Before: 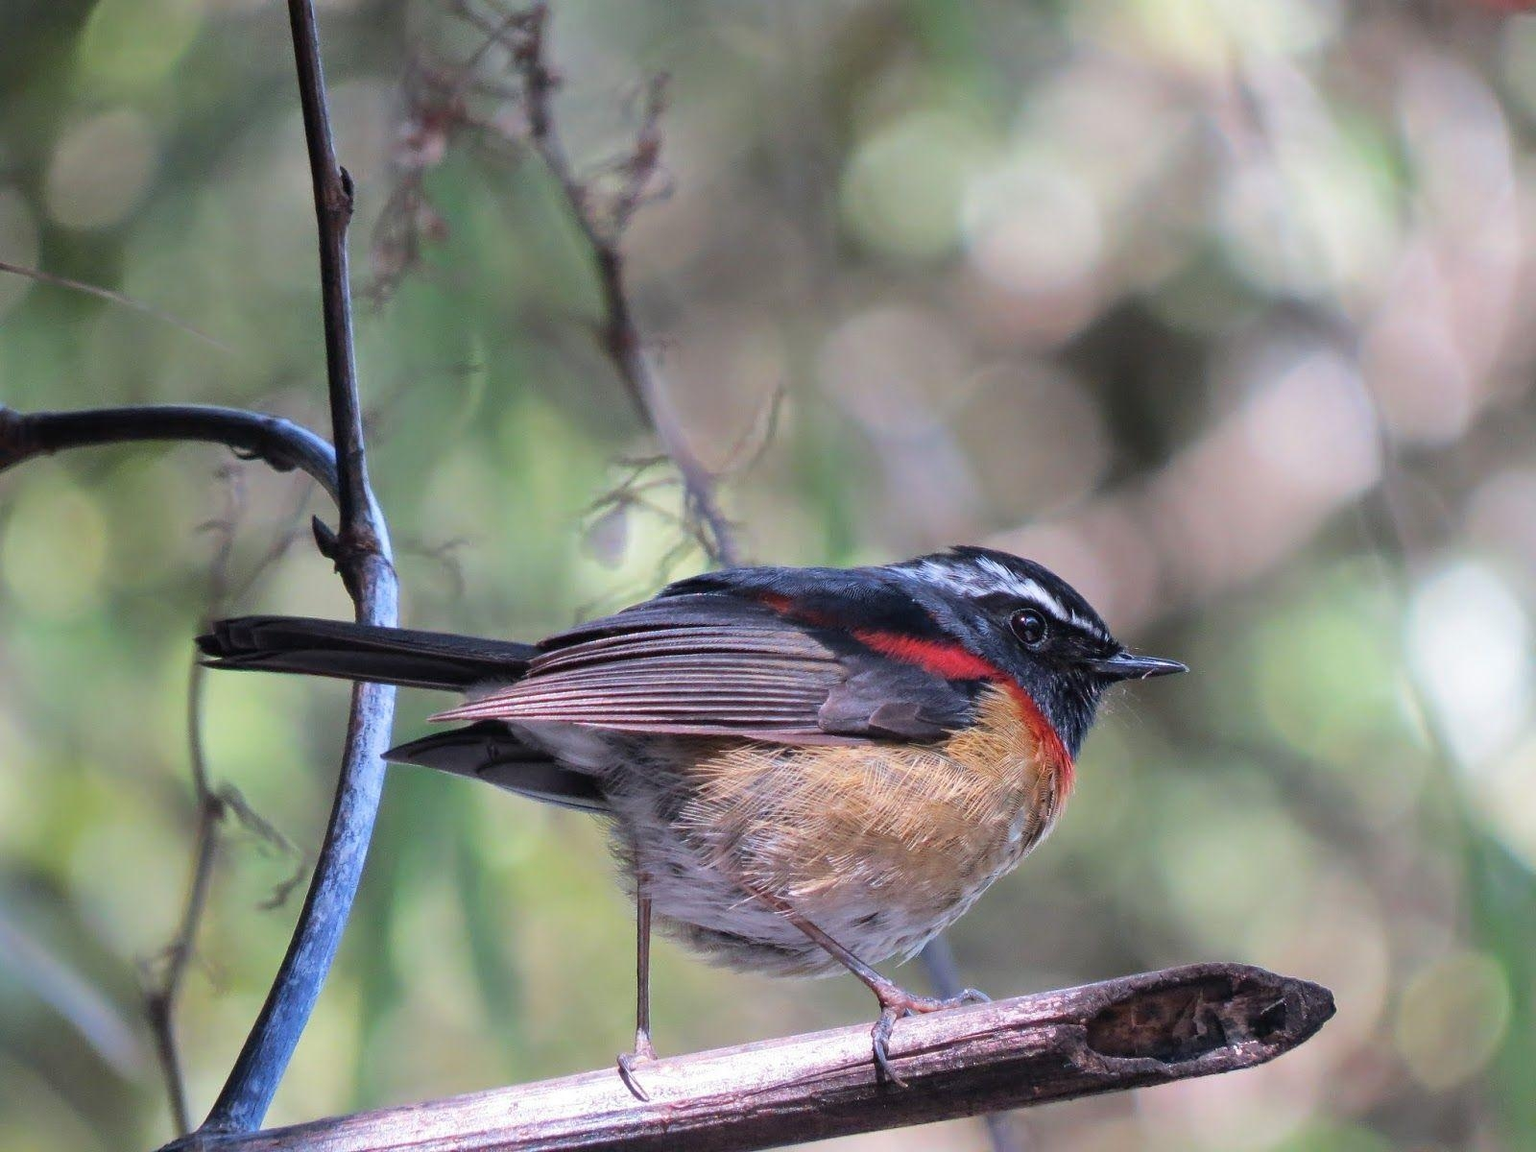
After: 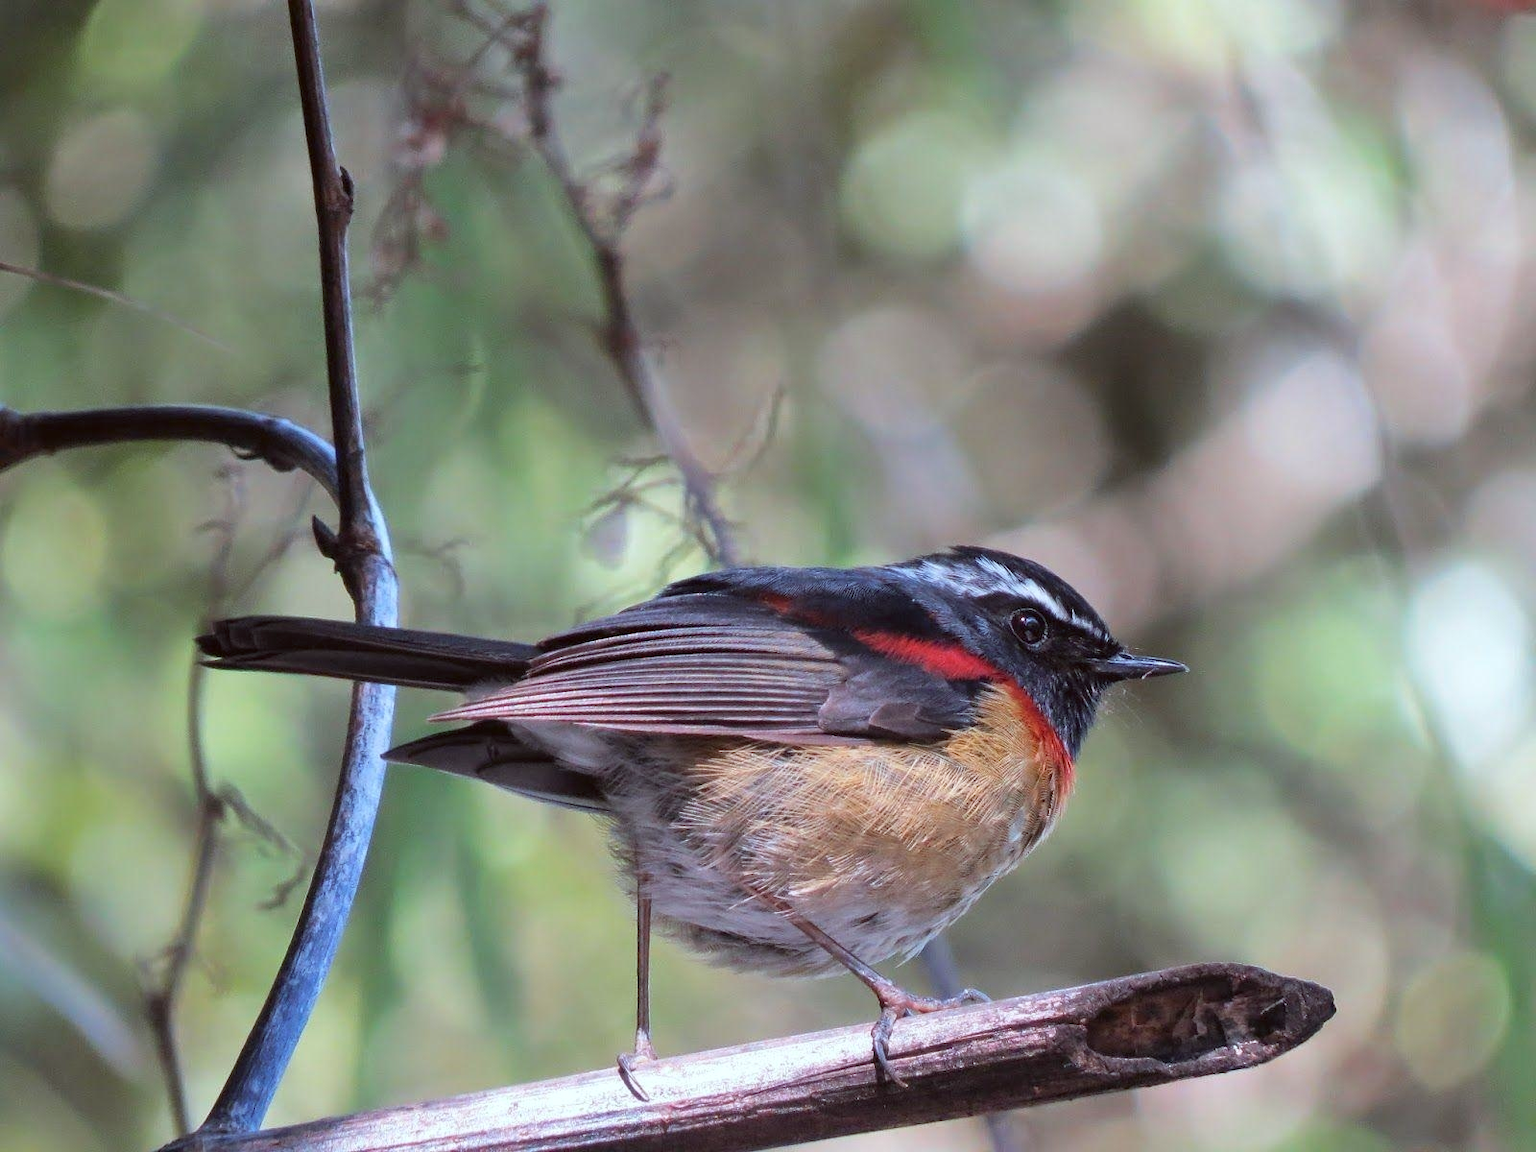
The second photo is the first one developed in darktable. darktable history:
color correction: highlights a* -4.99, highlights b* -3.02, shadows a* 3.95, shadows b* 4.41
